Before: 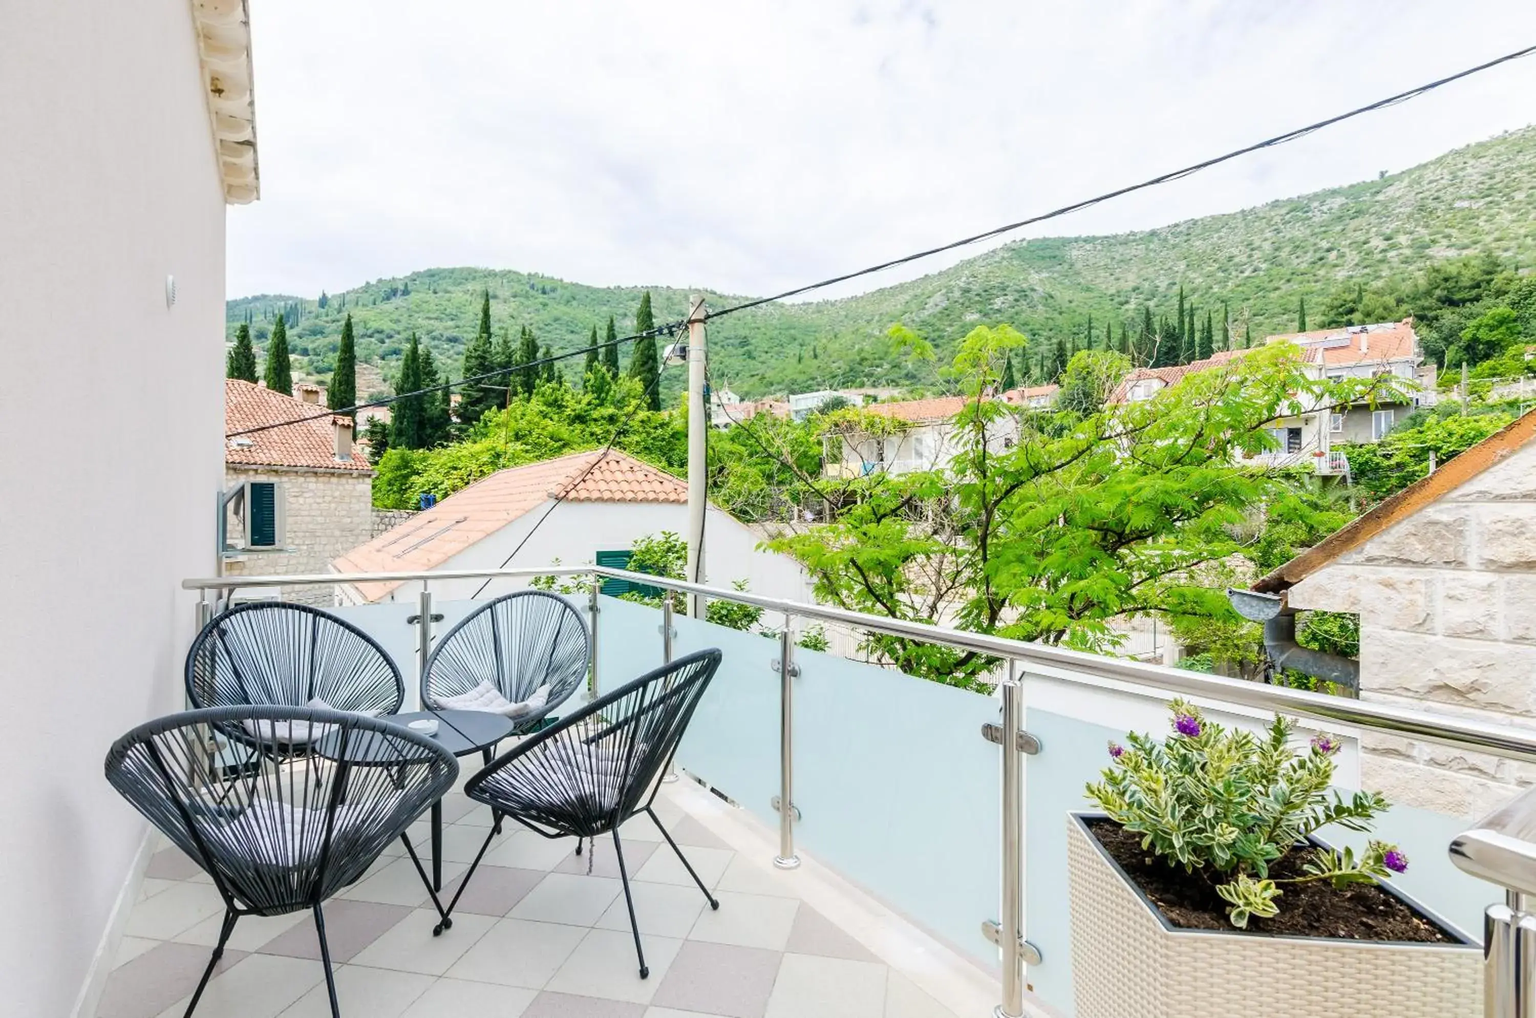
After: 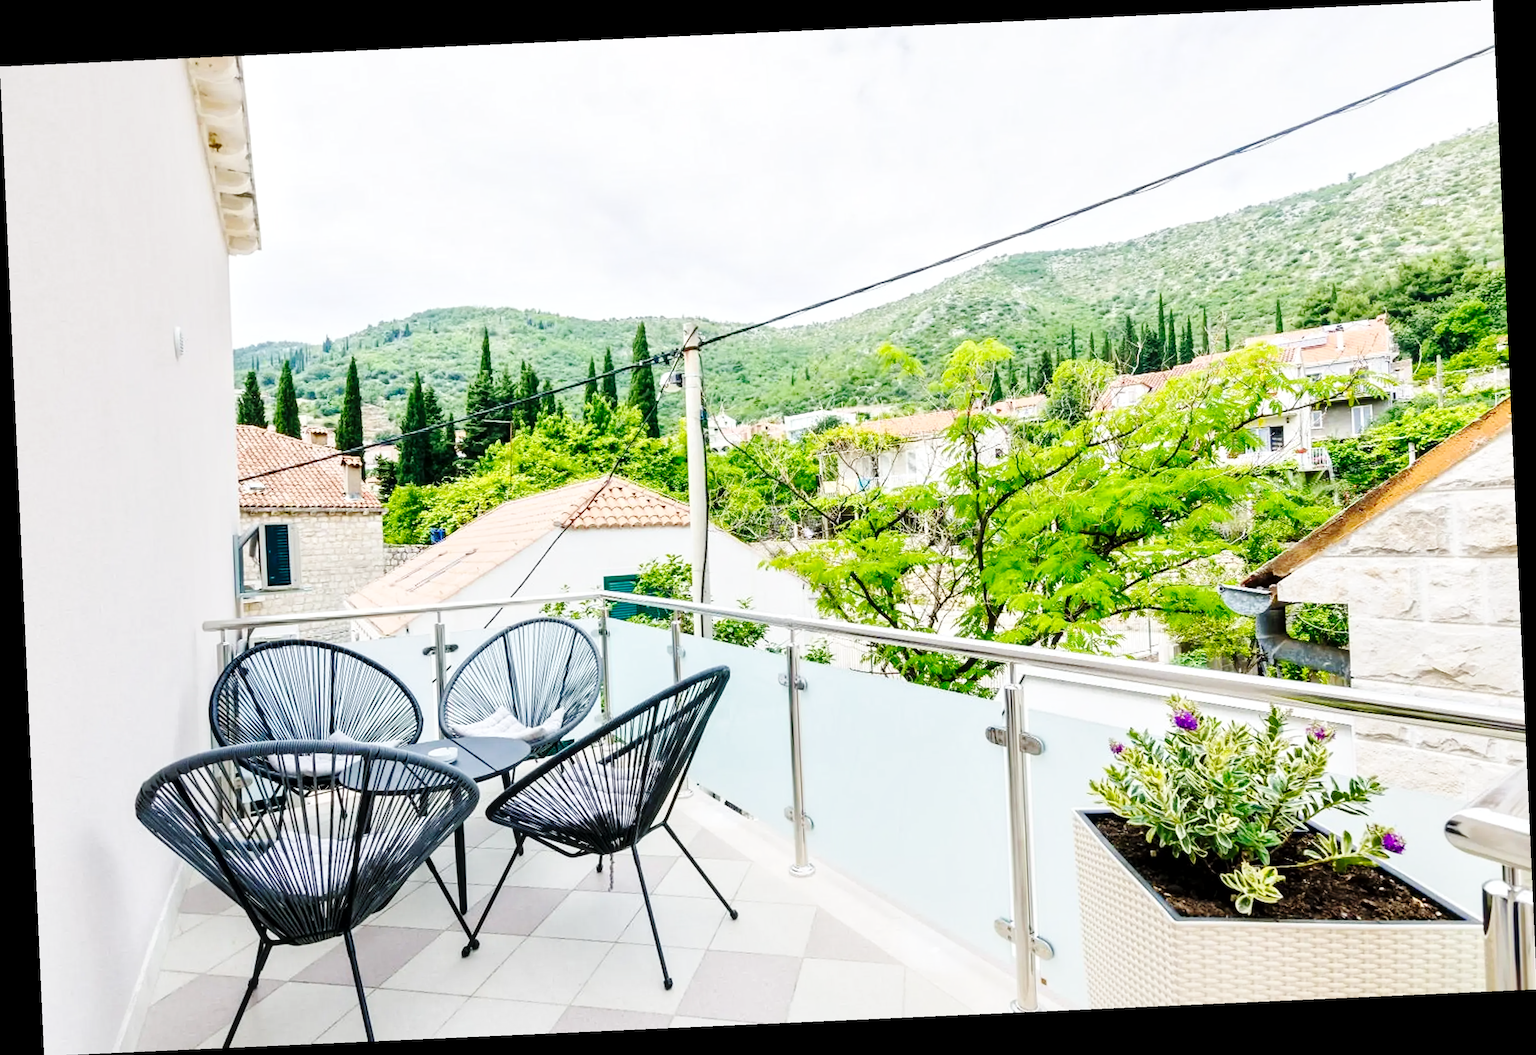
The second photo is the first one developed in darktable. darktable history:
rotate and perspective: rotation -2.56°, automatic cropping off
base curve: curves: ch0 [(0, 0) (0.036, 0.025) (0.121, 0.166) (0.206, 0.329) (0.605, 0.79) (1, 1)], preserve colors none
local contrast: mode bilateral grid, contrast 20, coarseness 50, detail 132%, midtone range 0.2
